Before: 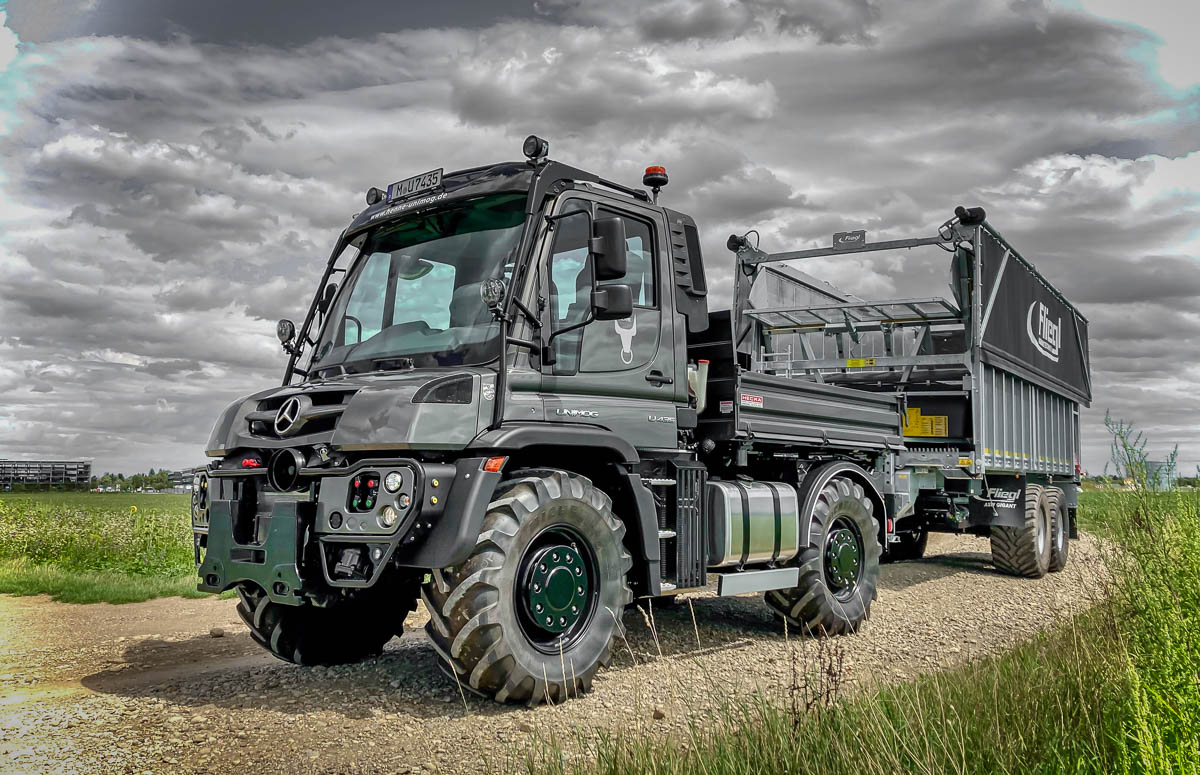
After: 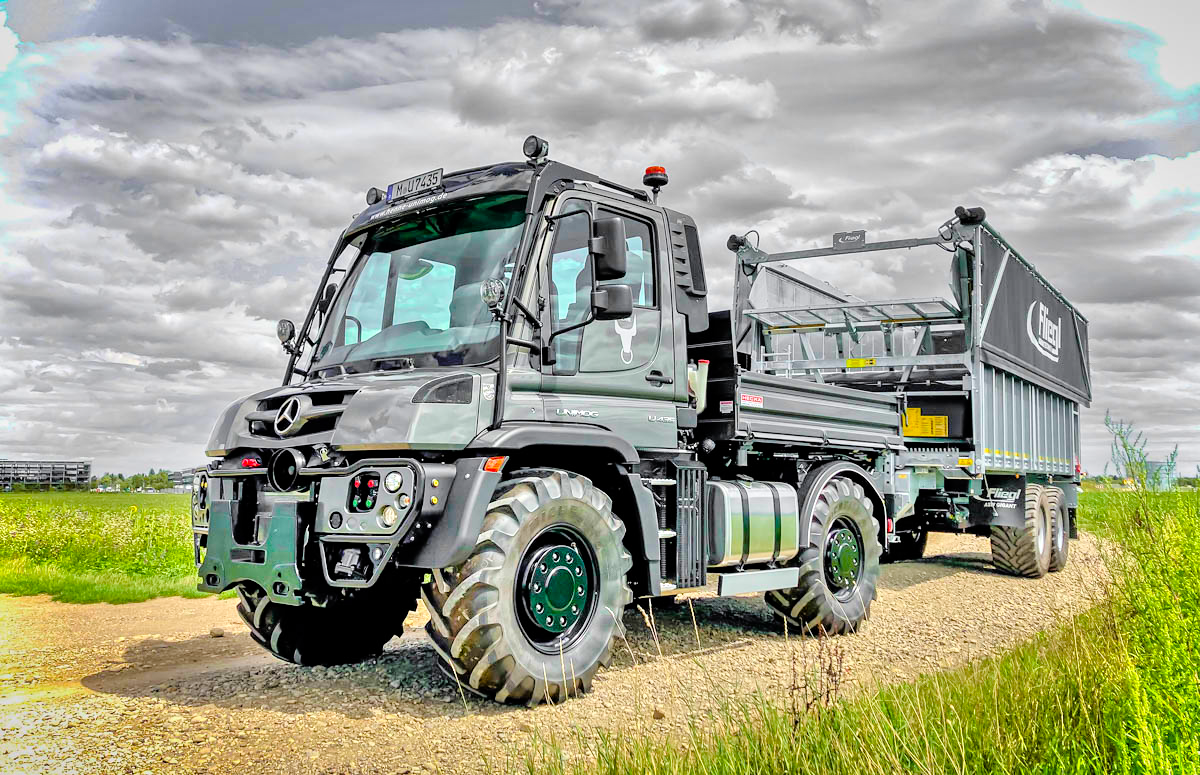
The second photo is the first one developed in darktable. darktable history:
tone curve: curves: ch0 [(0, 0) (0.004, 0.001) (0.133, 0.112) (0.325, 0.362) (0.832, 0.893) (1, 1)], color space Lab, linked channels, preserve colors none
color balance rgb: perceptual saturation grading › global saturation 25%, global vibrance 20%
tone equalizer: -7 EV 0.15 EV, -6 EV 0.6 EV, -5 EV 1.15 EV, -4 EV 1.33 EV, -3 EV 1.15 EV, -2 EV 0.6 EV, -1 EV 0.15 EV, mask exposure compensation -0.5 EV
